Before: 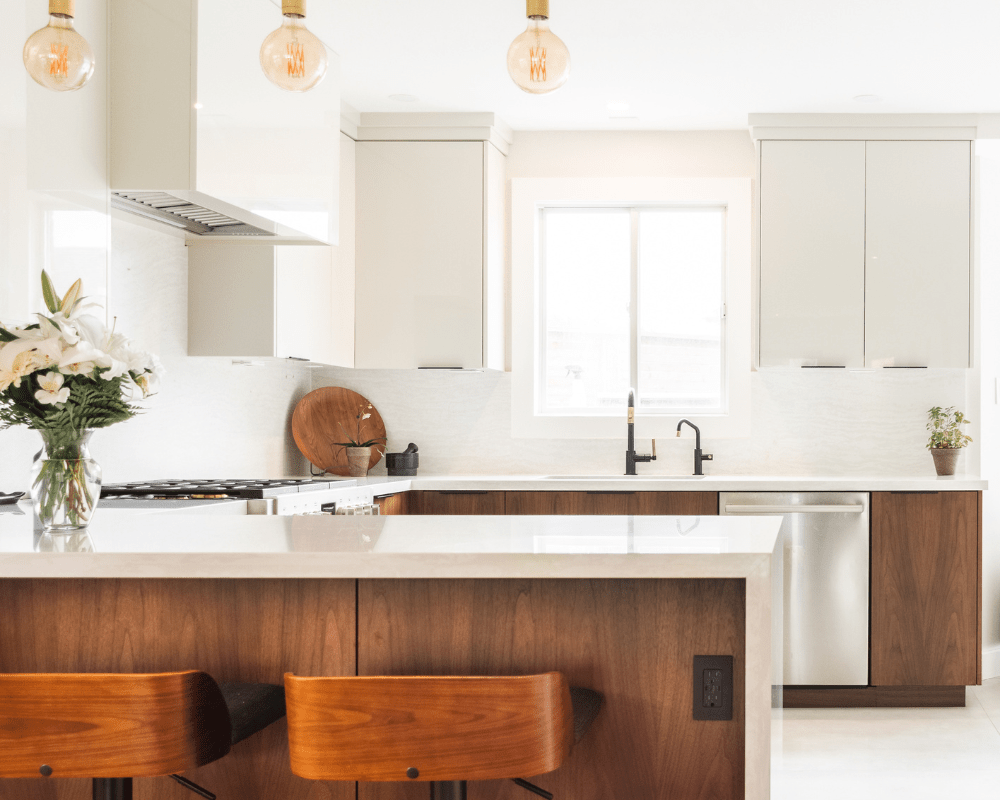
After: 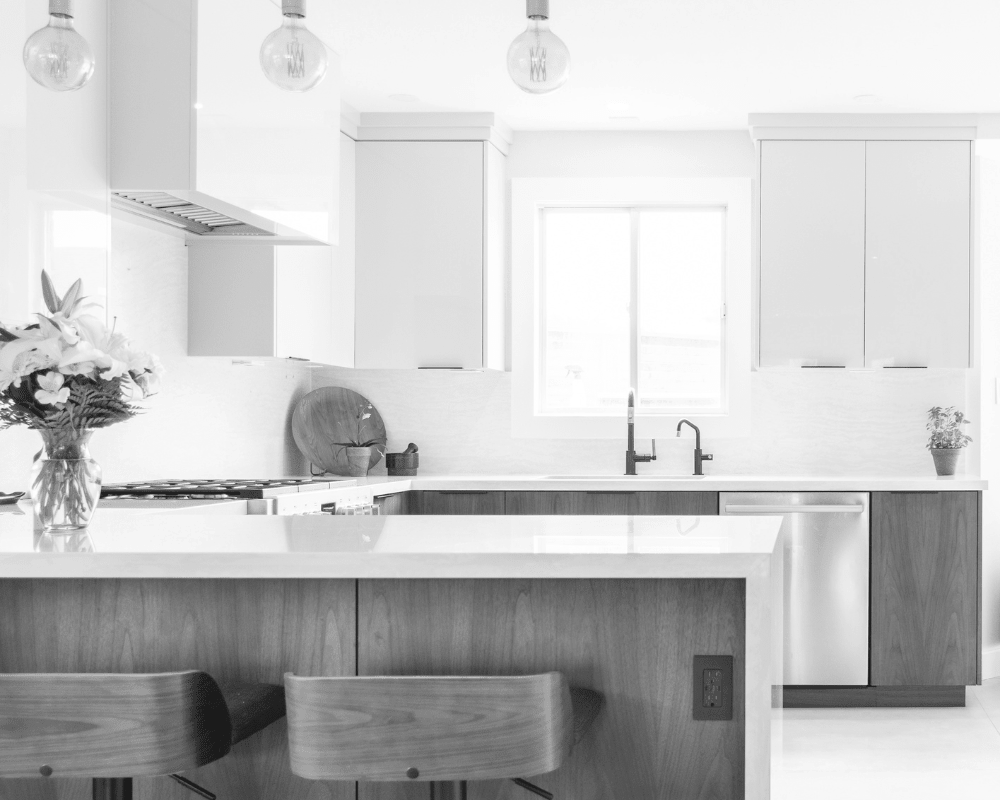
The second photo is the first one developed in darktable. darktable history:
color zones: curves: ch0 [(0, 0.613) (0.01, 0.613) (0.245, 0.448) (0.498, 0.529) (0.642, 0.665) (0.879, 0.777) (0.99, 0.613)]; ch1 [(0, 0) (0.143, 0) (0.286, 0) (0.429, 0) (0.571, 0) (0.714, 0) (0.857, 0)]
contrast brightness saturation: brightness 0.131
